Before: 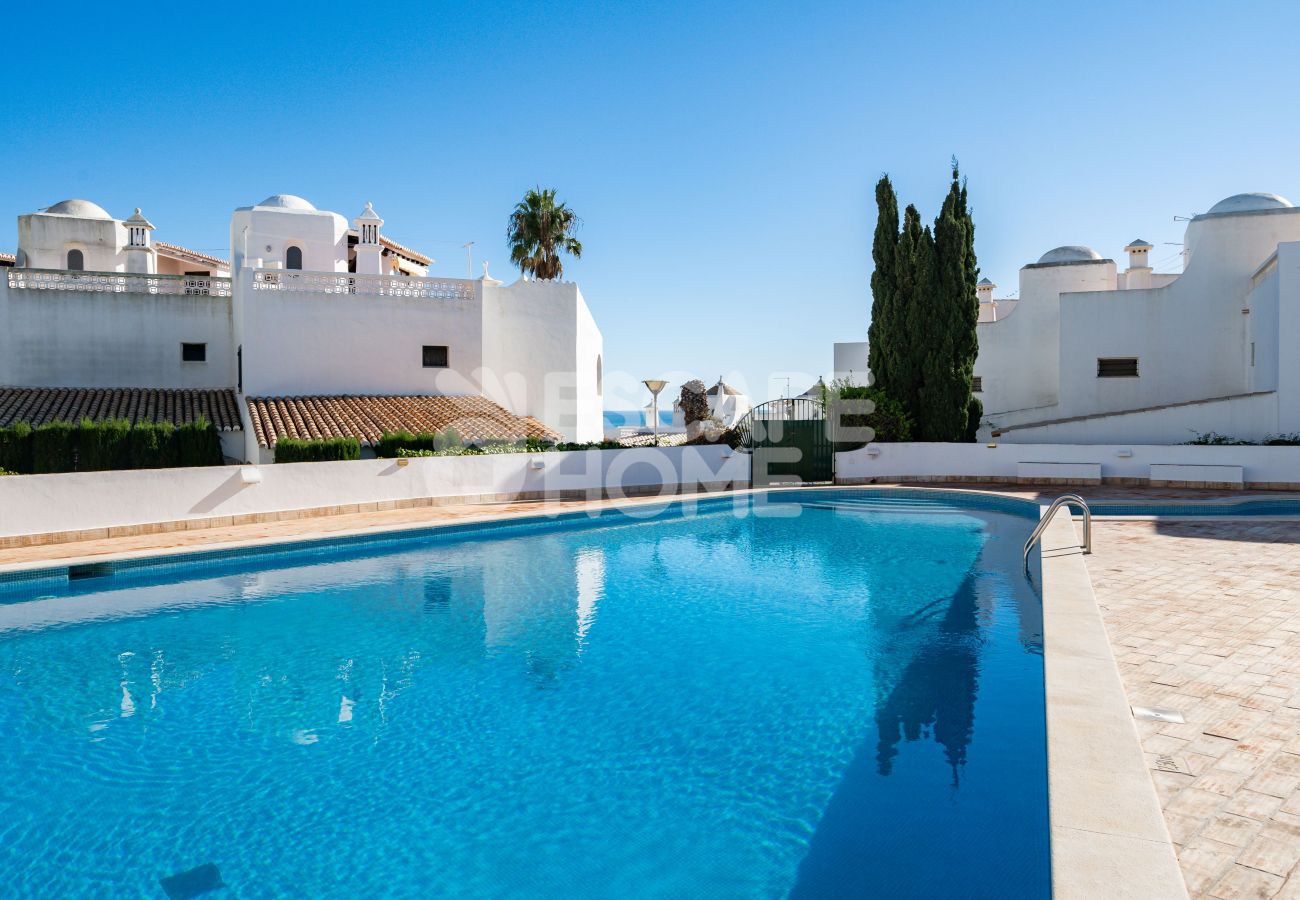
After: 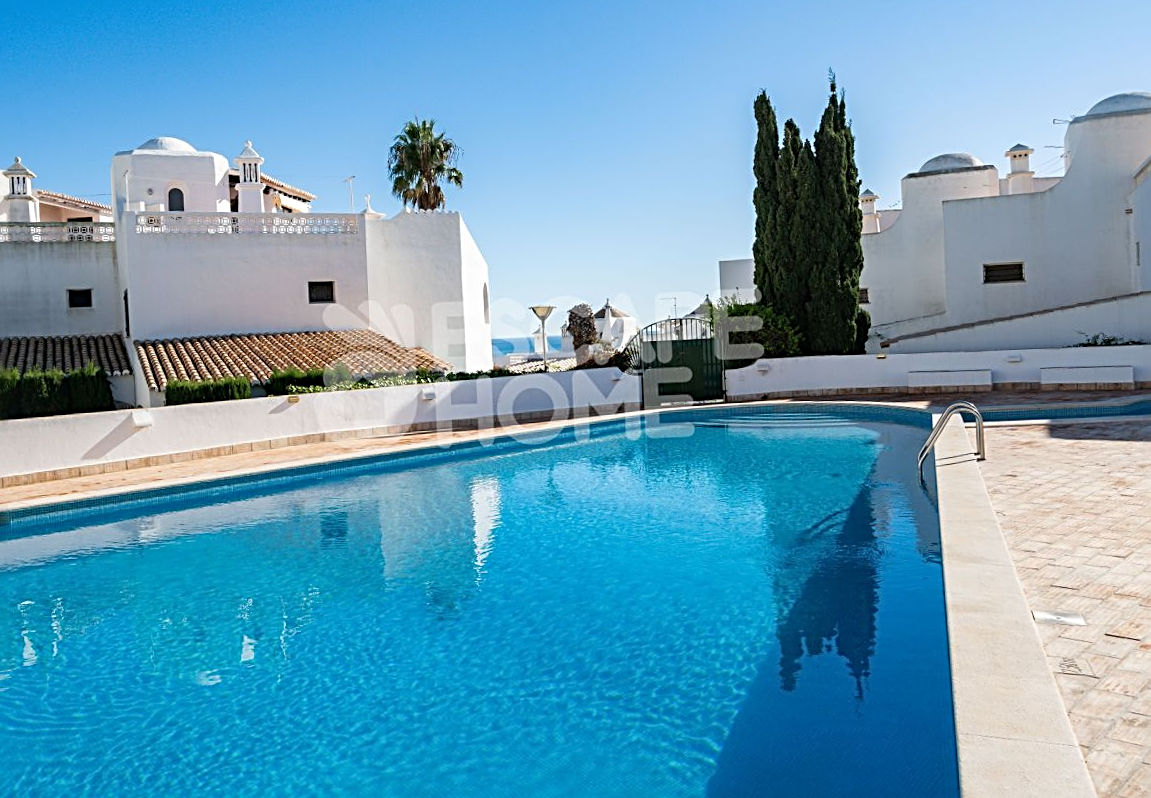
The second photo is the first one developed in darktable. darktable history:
sharpen: radius 3.085
crop and rotate: angle 2.53°, left 5.886%, top 5.695%
